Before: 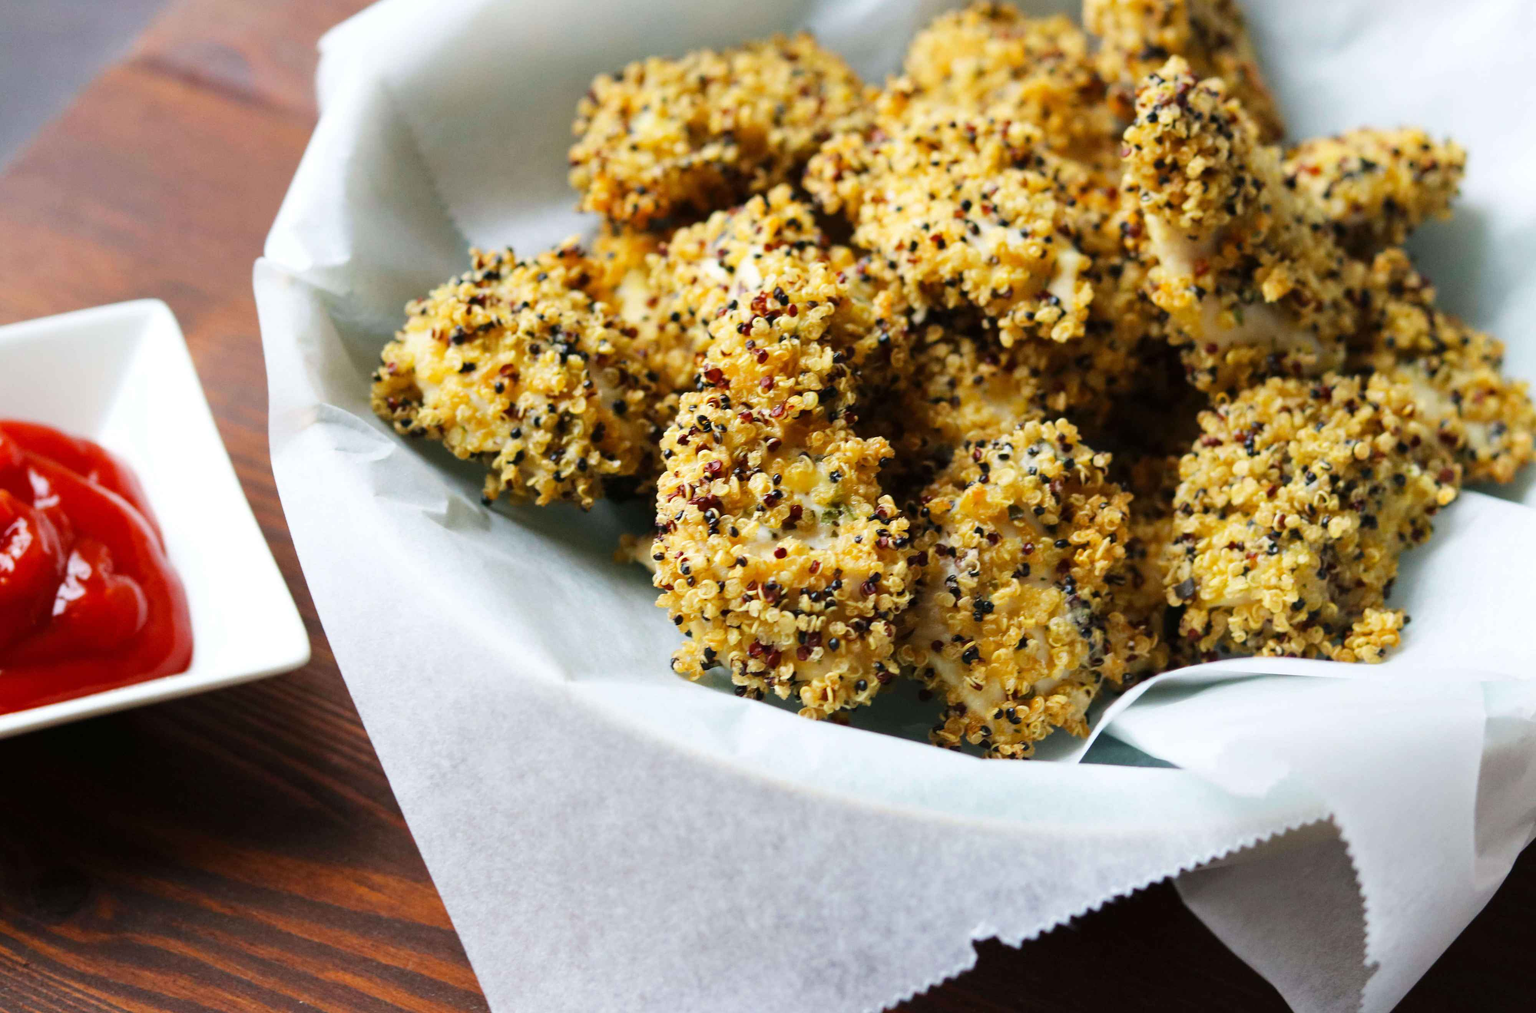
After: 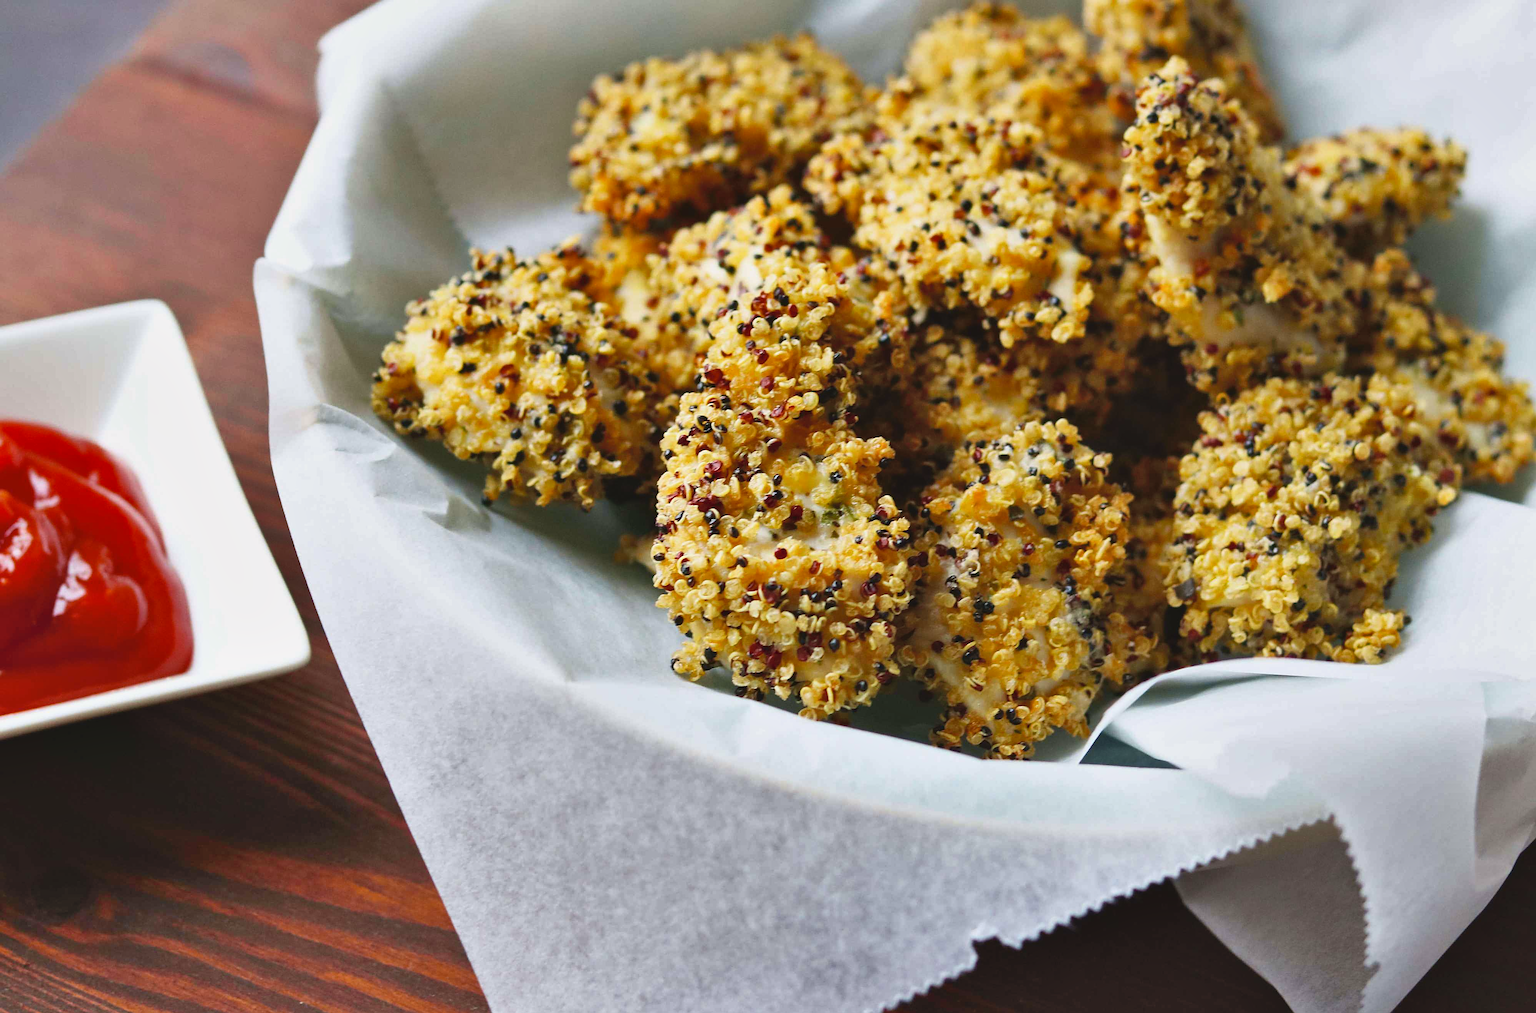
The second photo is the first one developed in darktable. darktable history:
sharpen: on, module defaults
shadows and highlights: highlights color adjustment 0%, soften with gaussian
tone curve: curves: ch0 [(0, 0.024) (0.119, 0.146) (0.474, 0.464) (0.718, 0.721) (0.817, 0.839) (1, 0.998)]; ch1 [(0, 0) (0.377, 0.416) (0.439, 0.451) (0.477, 0.477) (0.501, 0.503) (0.538, 0.544) (0.58, 0.602) (0.664, 0.676) (0.783, 0.804) (1, 1)]; ch2 [(0, 0) (0.38, 0.405) (0.463, 0.456) (0.498, 0.497) (0.524, 0.535) (0.578, 0.576) (0.648, 0.665) (1, 1)], color space Lab, independent channels, preserve colors none
contrast brightness saturation: contrast -0.08, brightness -0.04, saturation -0.11
